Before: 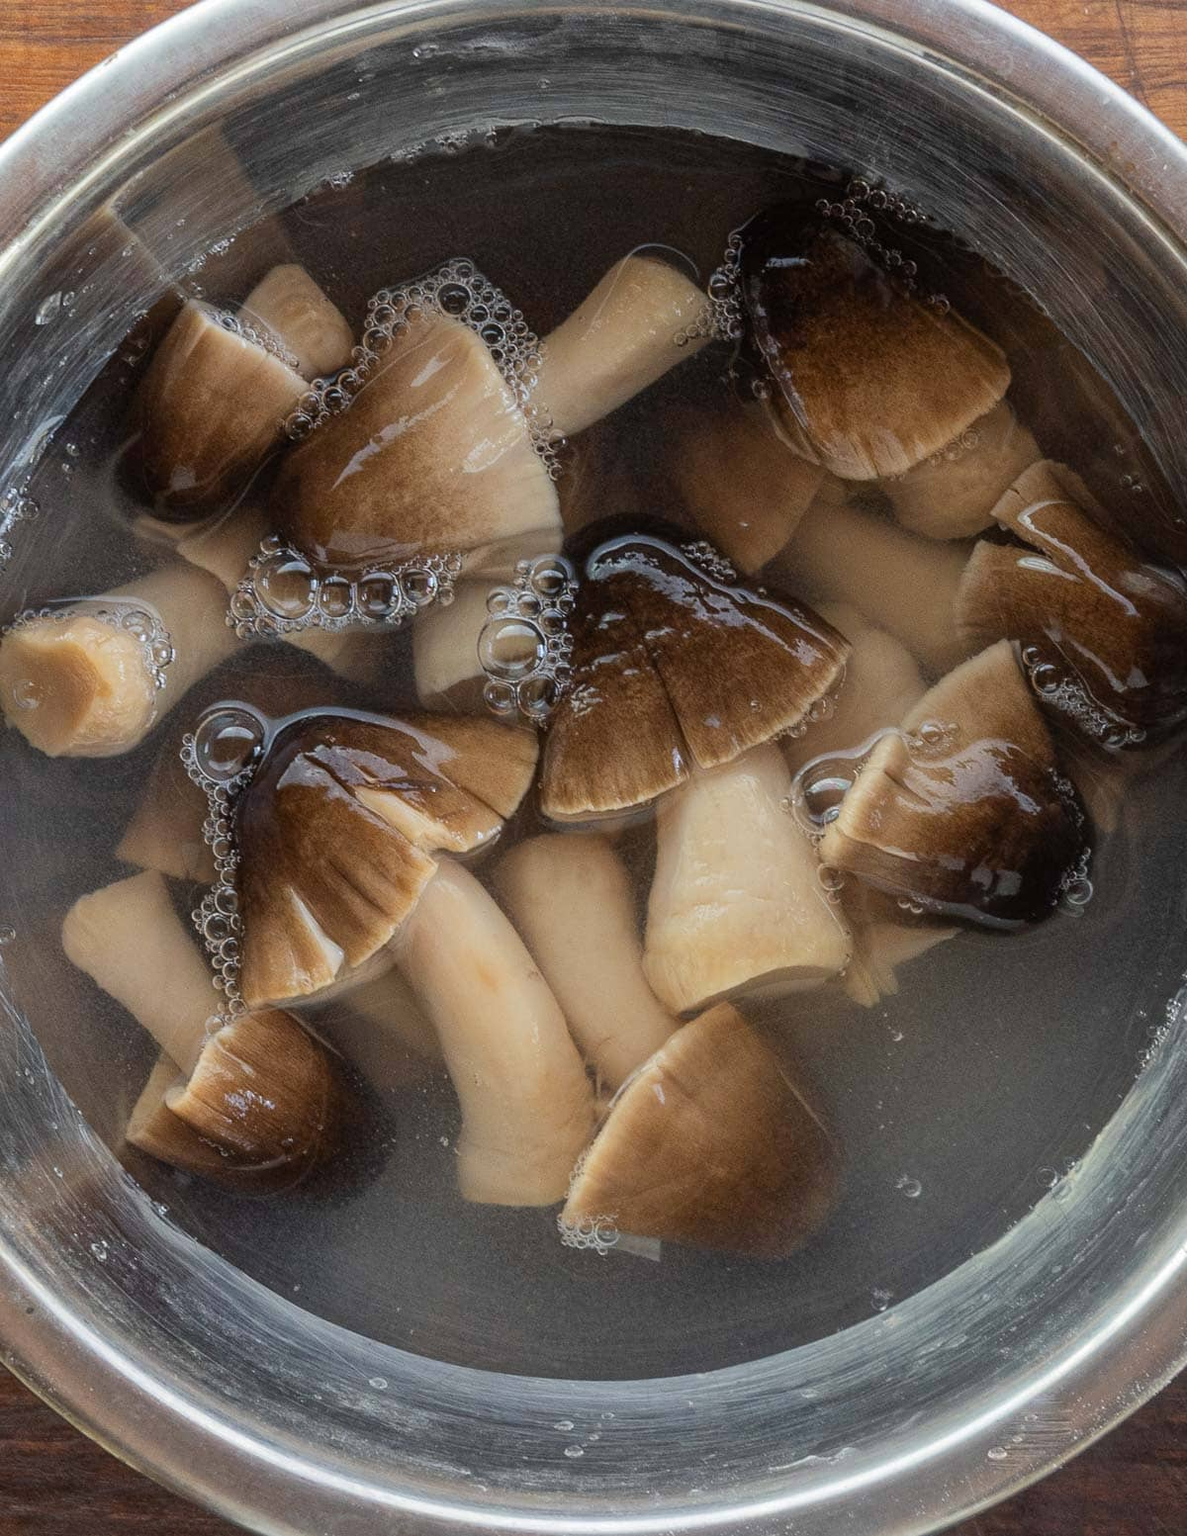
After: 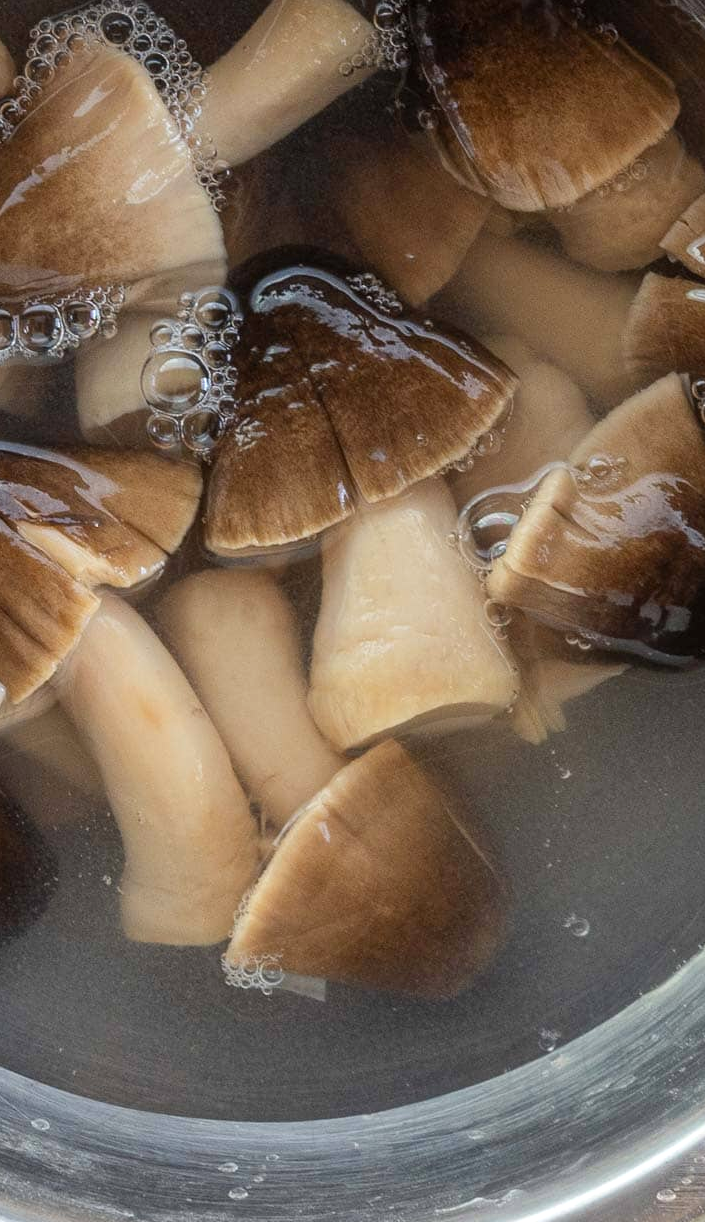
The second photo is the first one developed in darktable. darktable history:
crop and rotate: left 28.572%, top 17.706%, right 12.674%, bottom 3.592%
exposure: exposure 0.203 EV, compensate highlight preservation false
